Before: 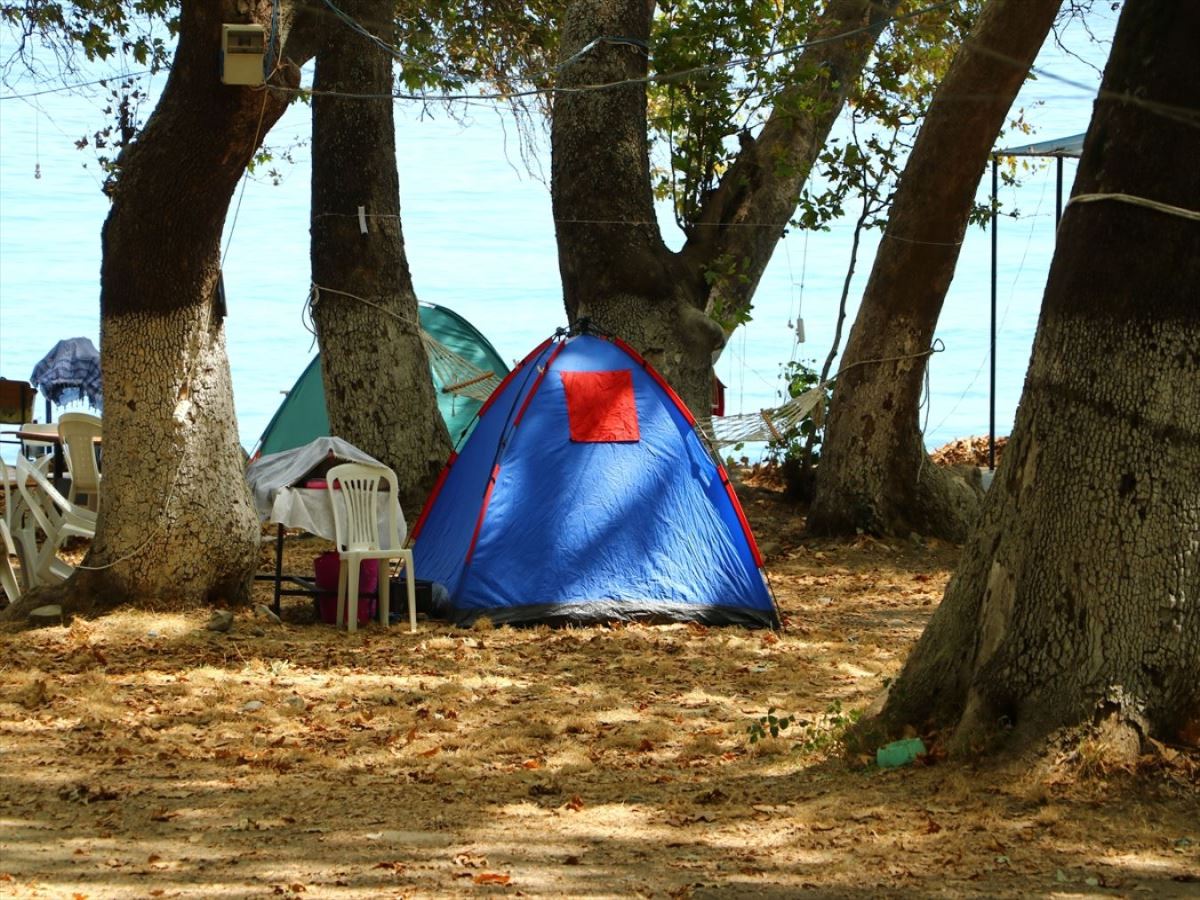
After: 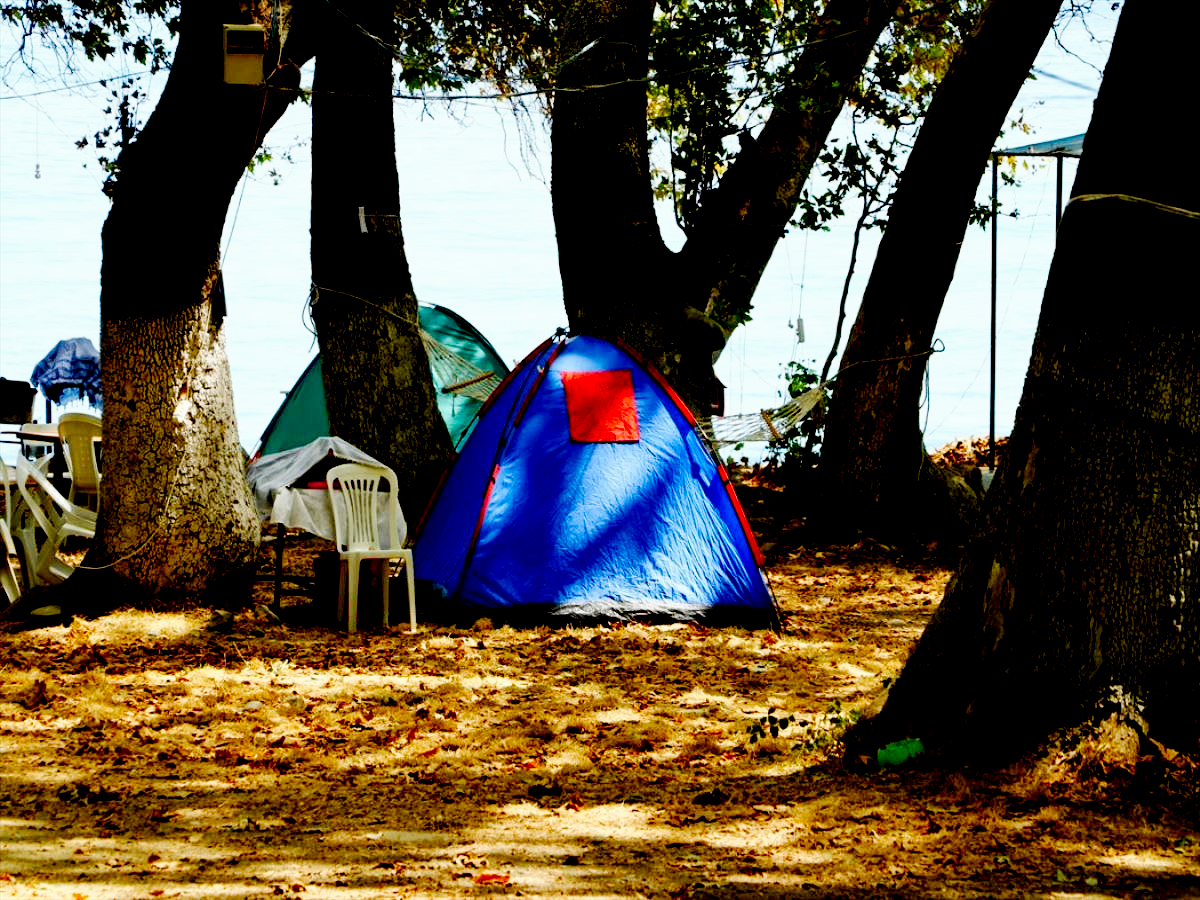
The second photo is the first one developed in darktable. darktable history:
exposure: black level correction 0.056, exposure -0.039 EV, compensate highlight preservation false
base curve: curves: ch0 [(0, 0) (0.032, 0.025) (0.121, 0.166) (0.206, 0.329) (0.605, 0.79) (1, 1)], preserve colors none
